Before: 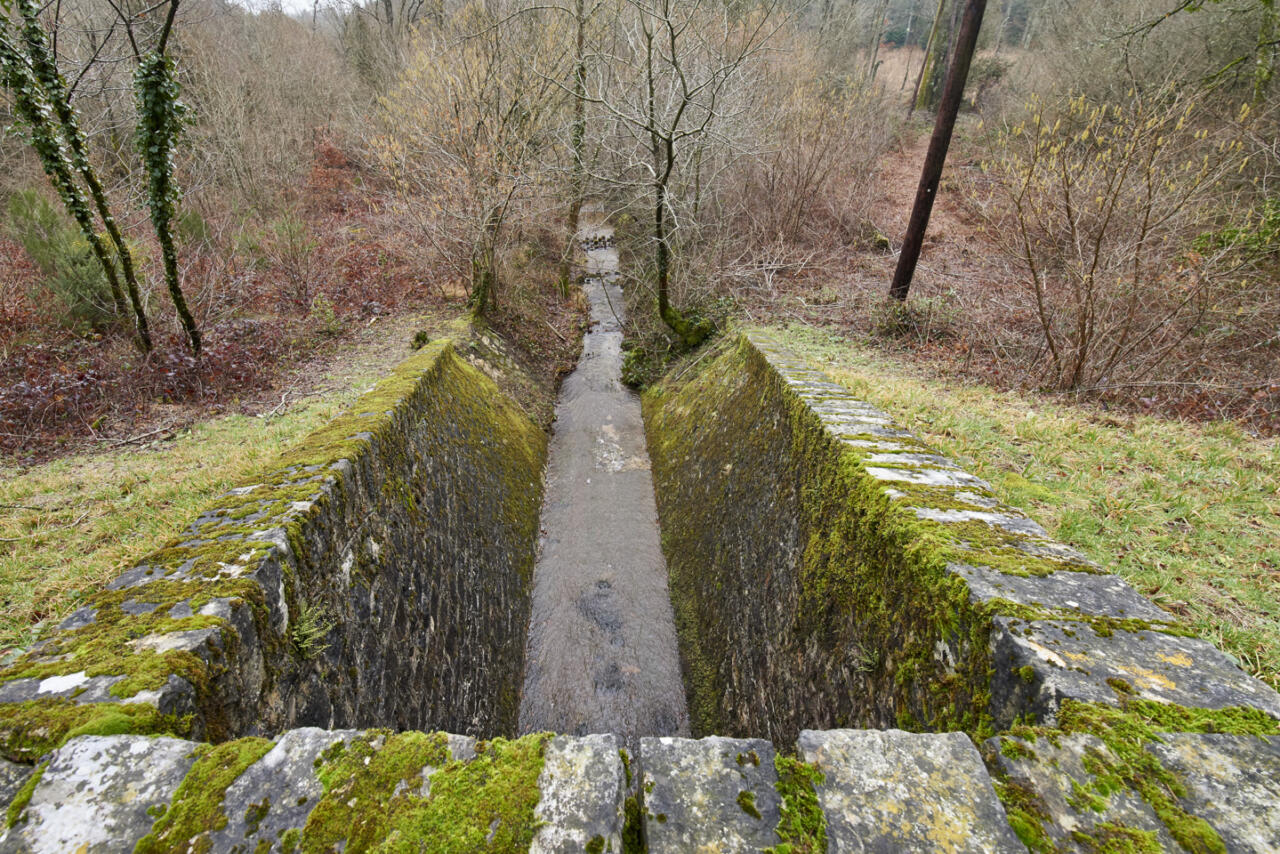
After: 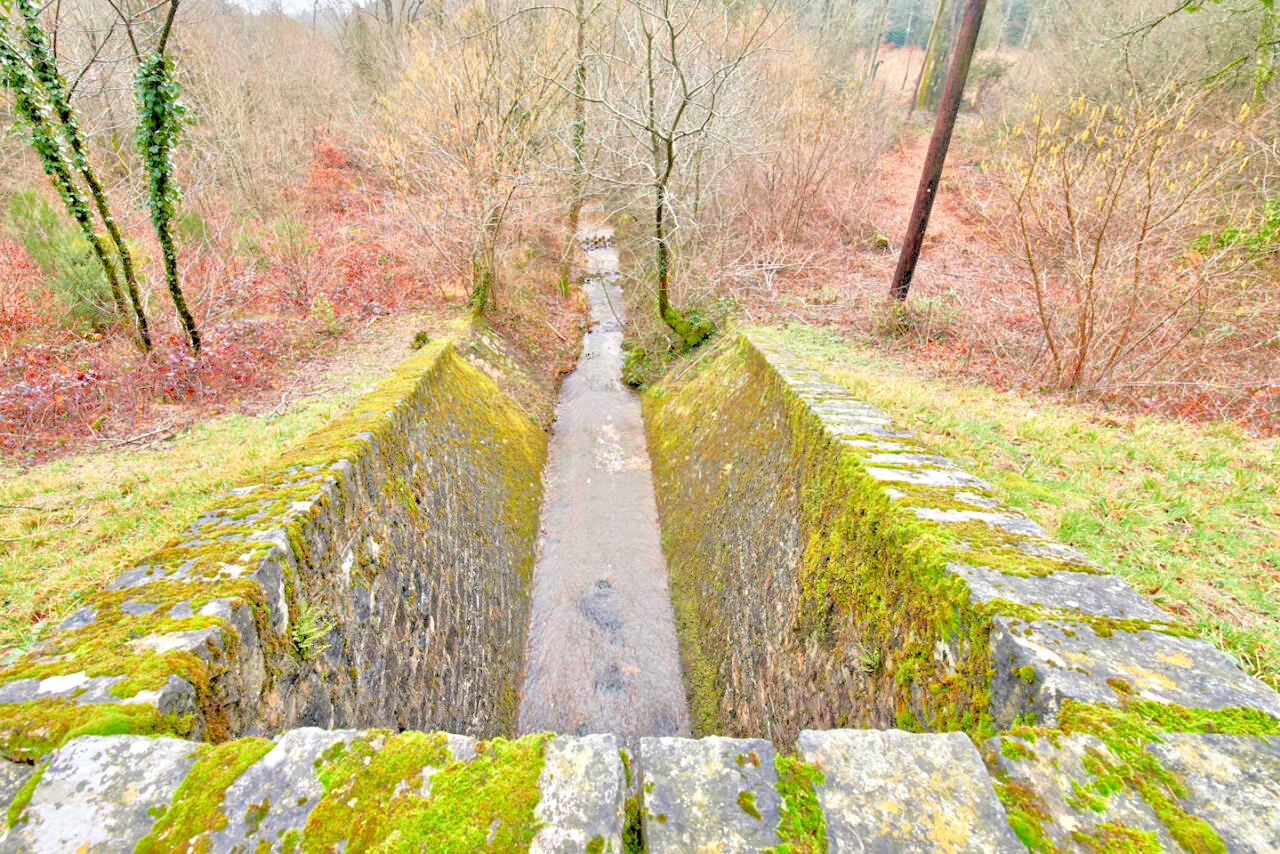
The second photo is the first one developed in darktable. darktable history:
tone equalizer: -8 EV 2 EV, -7 EV 2 EV, -6 EV 2 EV, -5 EV 2 EV, -4 EV 2 EV, -3 EV 1.5 EV, -2 EV 1 EV, -1 EV 0.5 EV
levels: levels [0.093, 0.434, 0.988]
